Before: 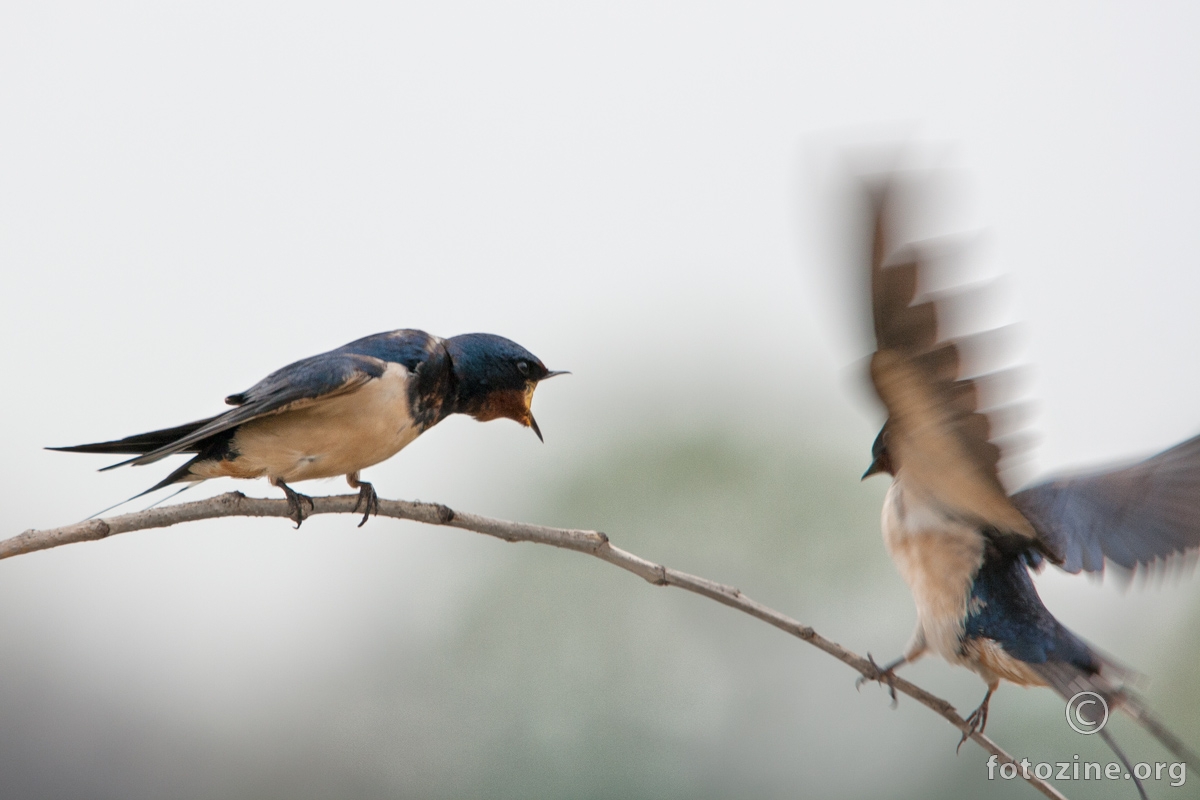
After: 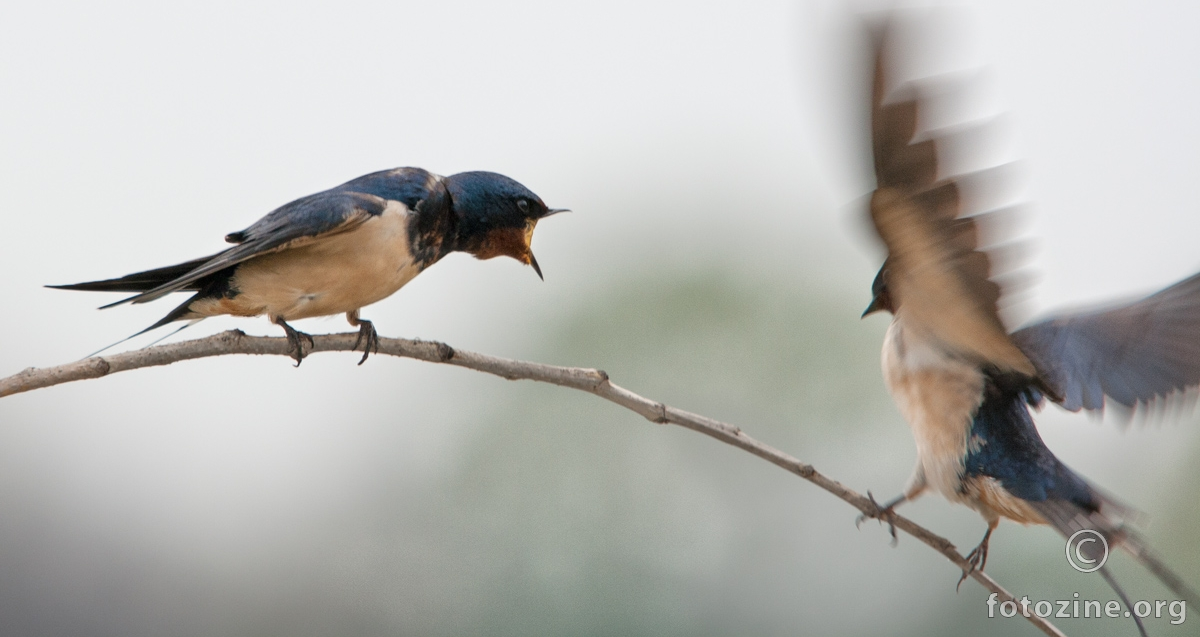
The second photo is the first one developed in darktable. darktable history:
crop and rotate: top 20.3%
